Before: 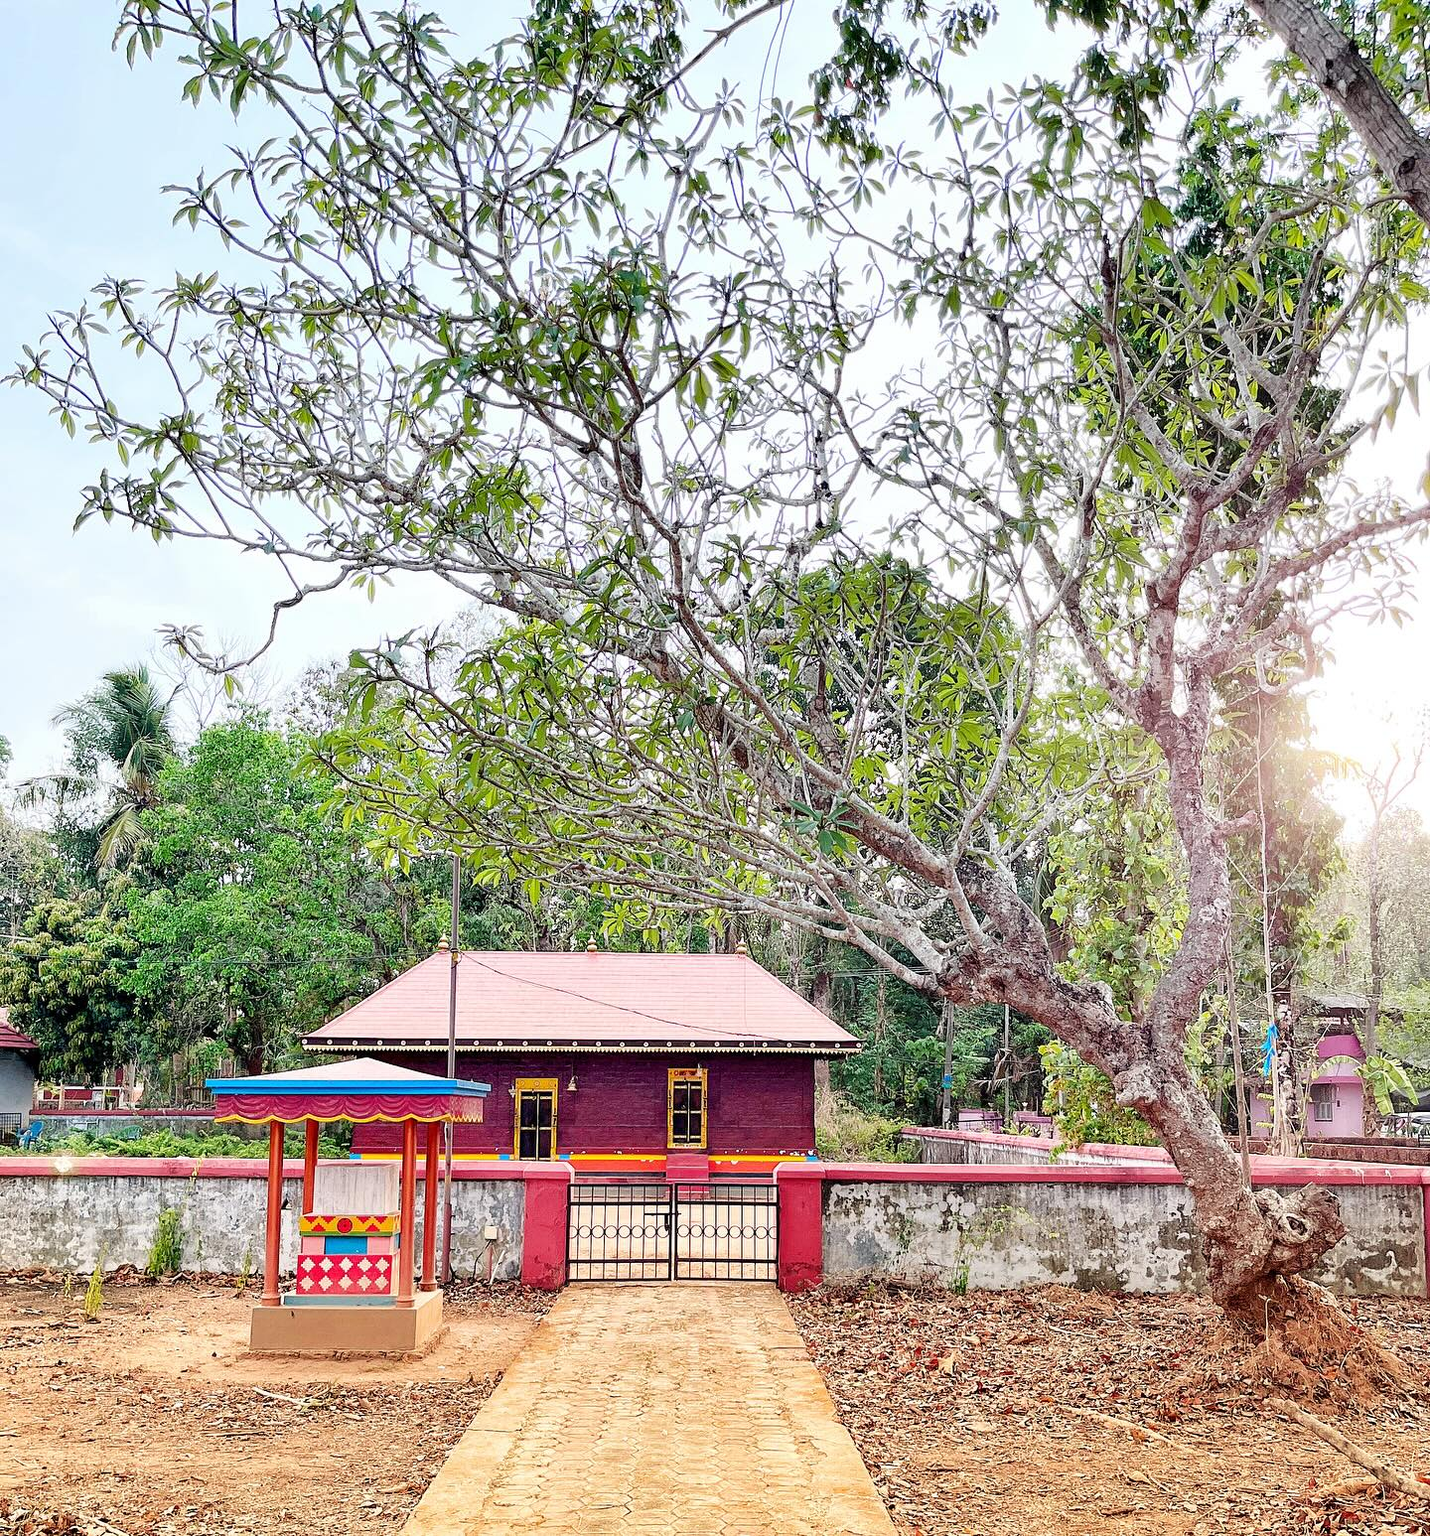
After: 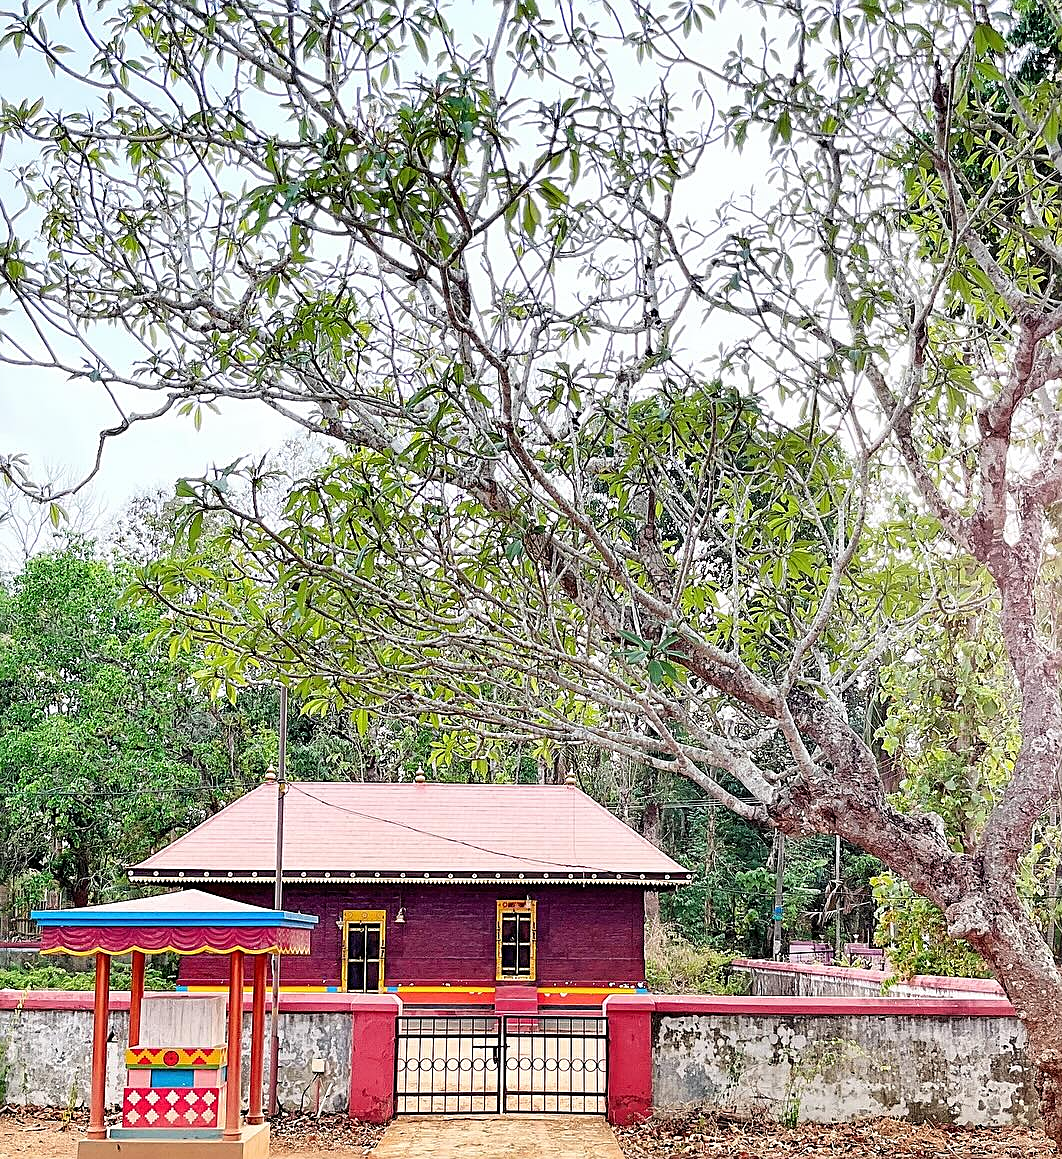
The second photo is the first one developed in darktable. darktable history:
sharpen: on, module defaults
crop and rotate: left 12.235%, top 11.399%, right 13.969%, bottom 13.663%
